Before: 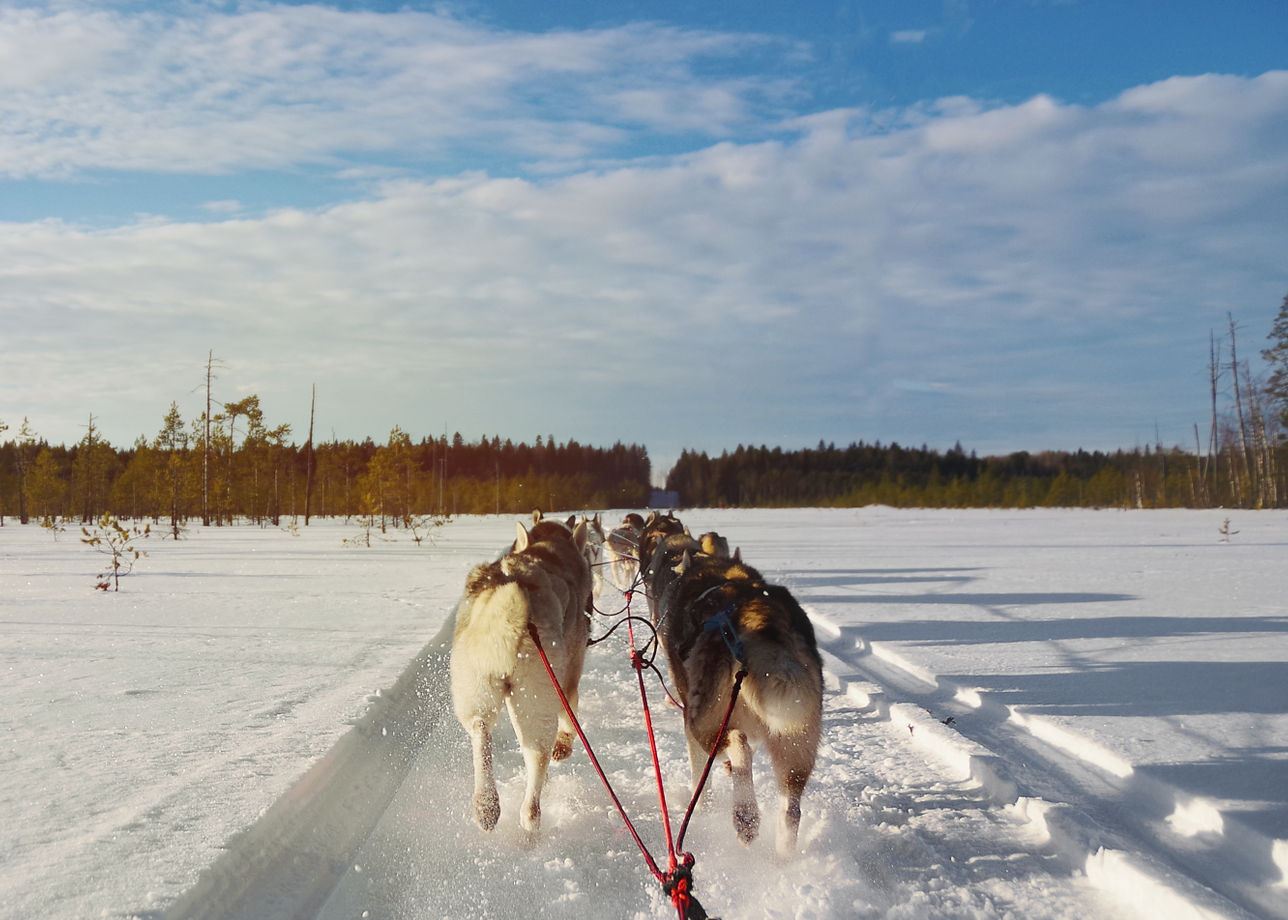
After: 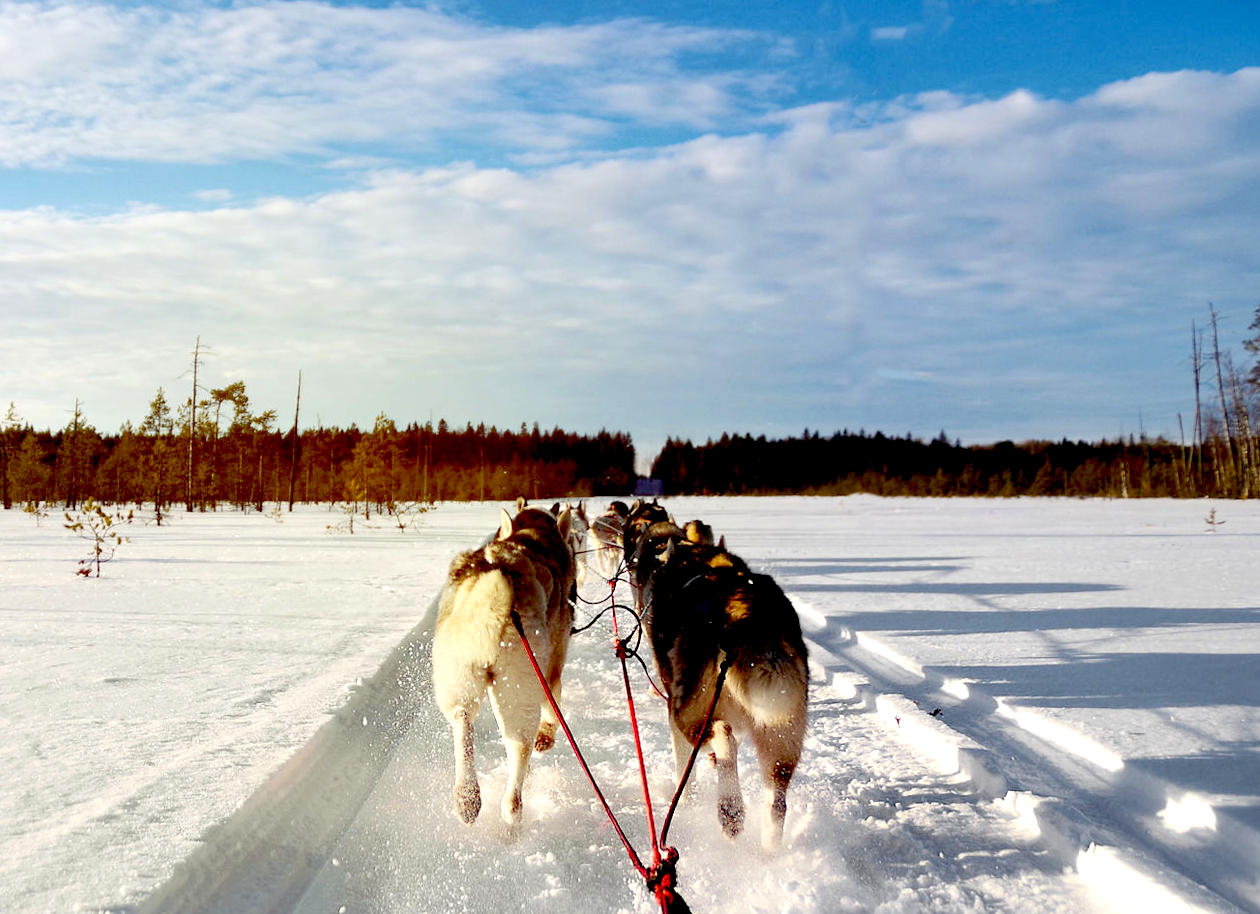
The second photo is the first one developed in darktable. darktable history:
rotate and perspective: rotation 0.226°, lens shift (vertical) -0.042, crop left 0.023, crop right 0.982, crop top 0.006, crop bottom 0.994
base curve: exposure shift 0, preserve colors none
exposure: black level correction 0.04, exposure 0.5 EV, compensate highlight preservation false
